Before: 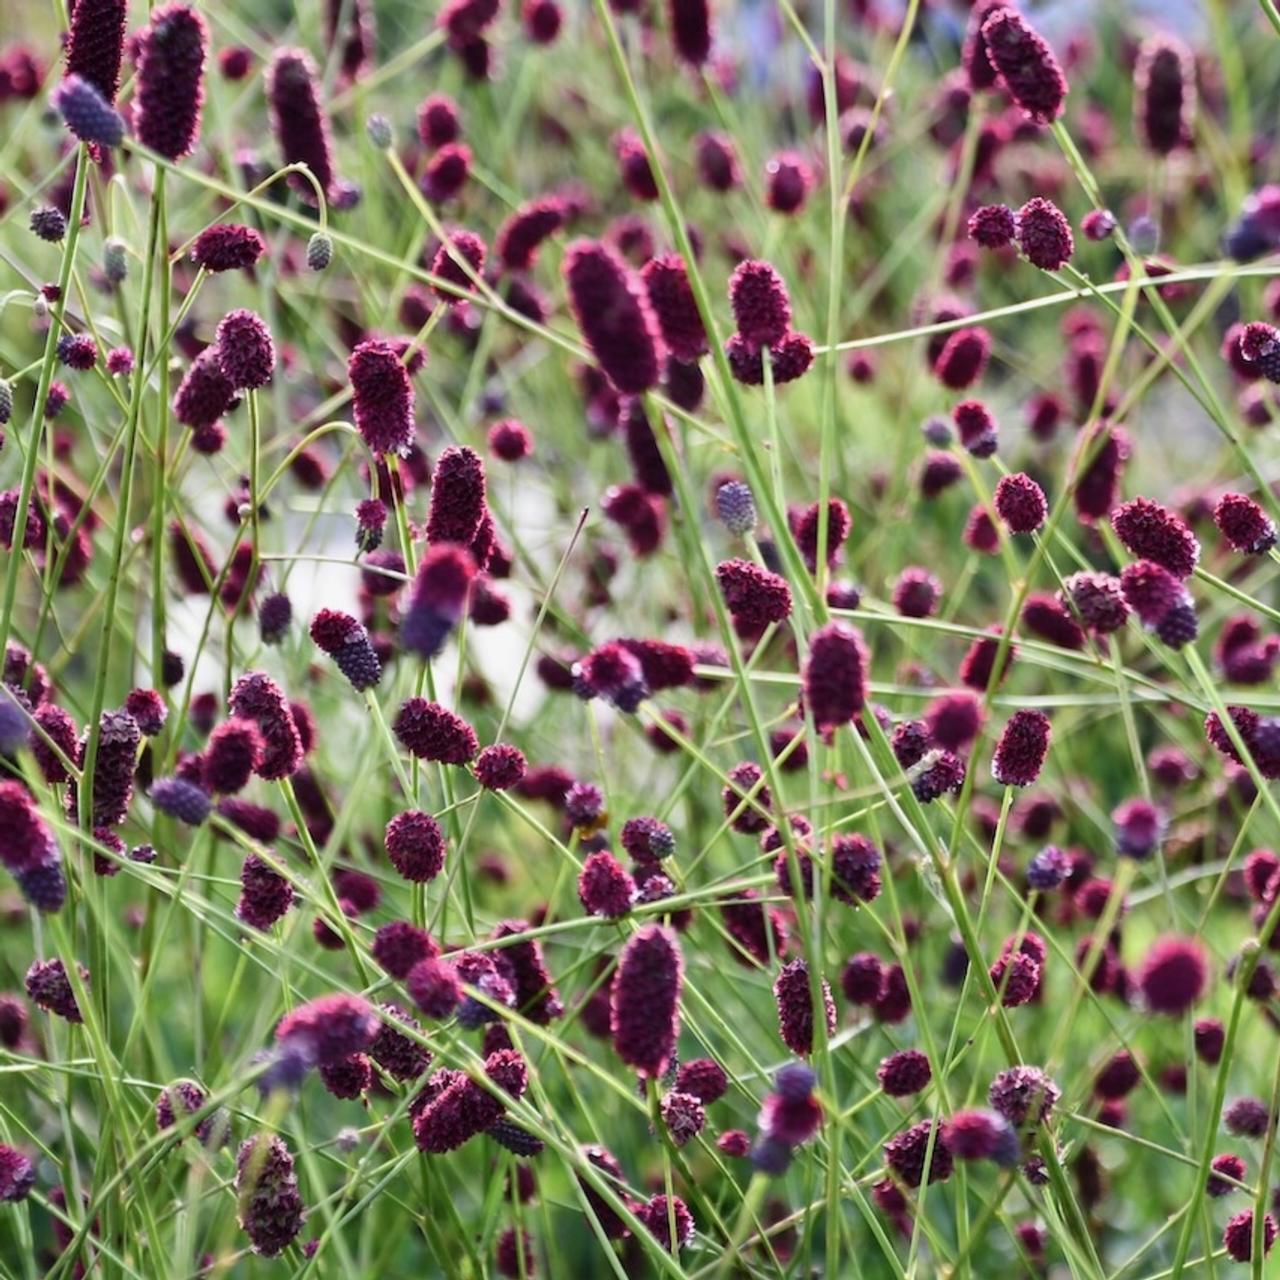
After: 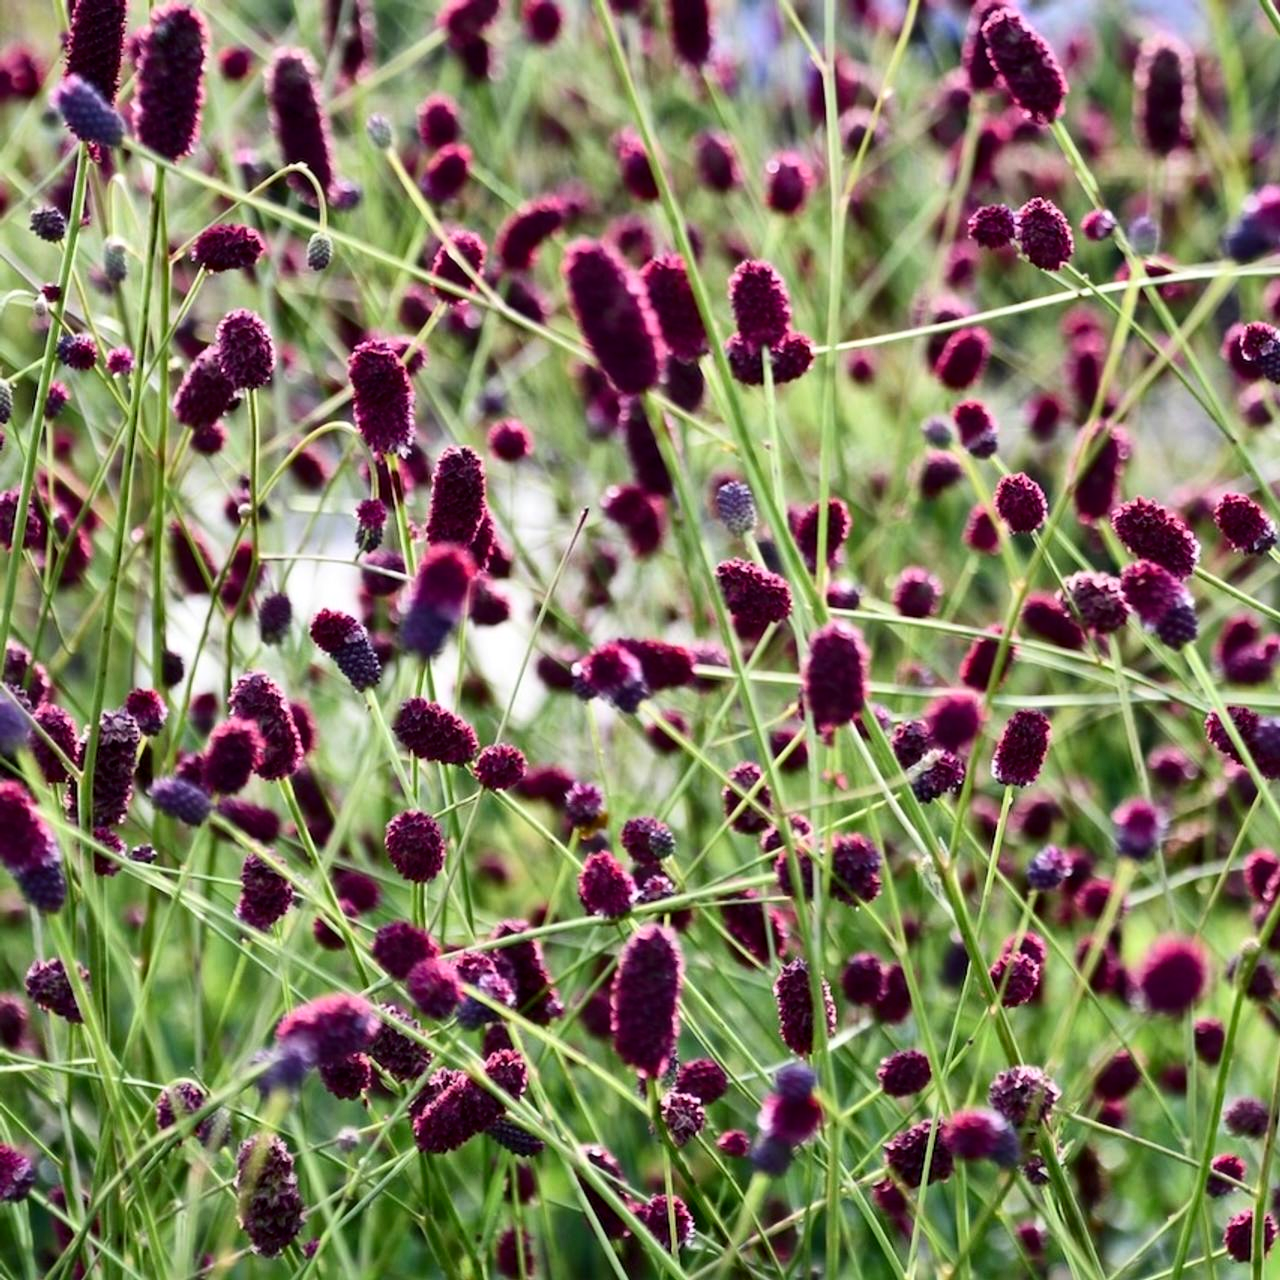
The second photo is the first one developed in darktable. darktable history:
local contrast: mode bilateral grid, contrast 29, coarseness 26, midtone range 0.2
contrast brightness saturation: contrast 0.151, brightness -0.007, saturation 0.1
tone equalizer: mask exposure compensation -0.505 EV
